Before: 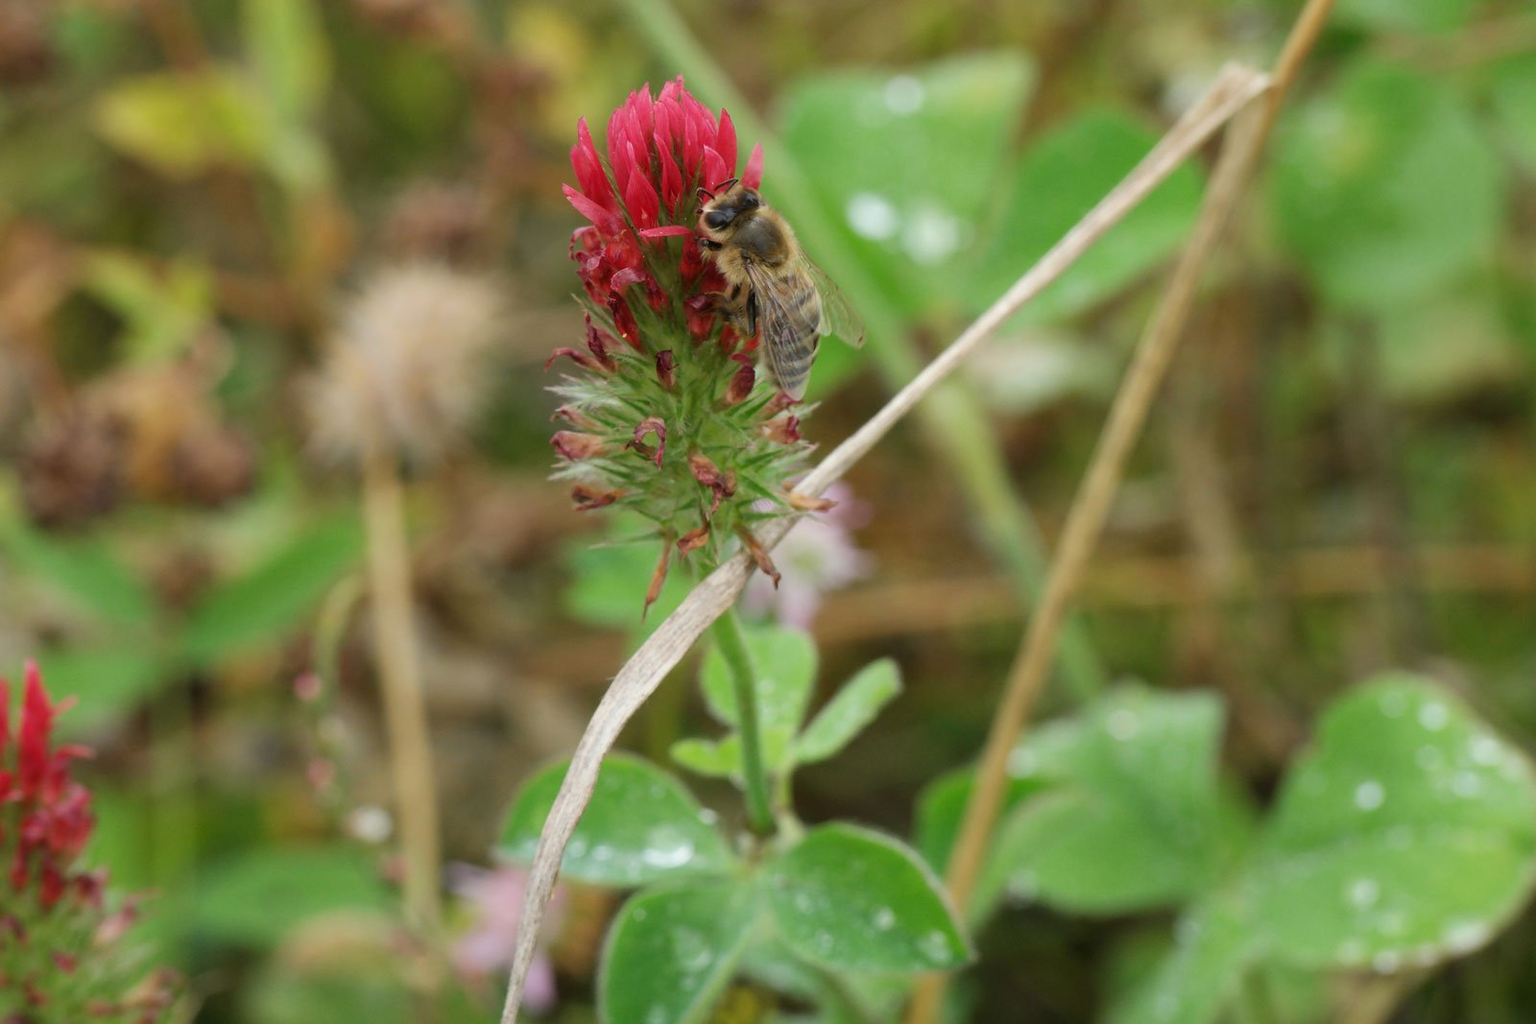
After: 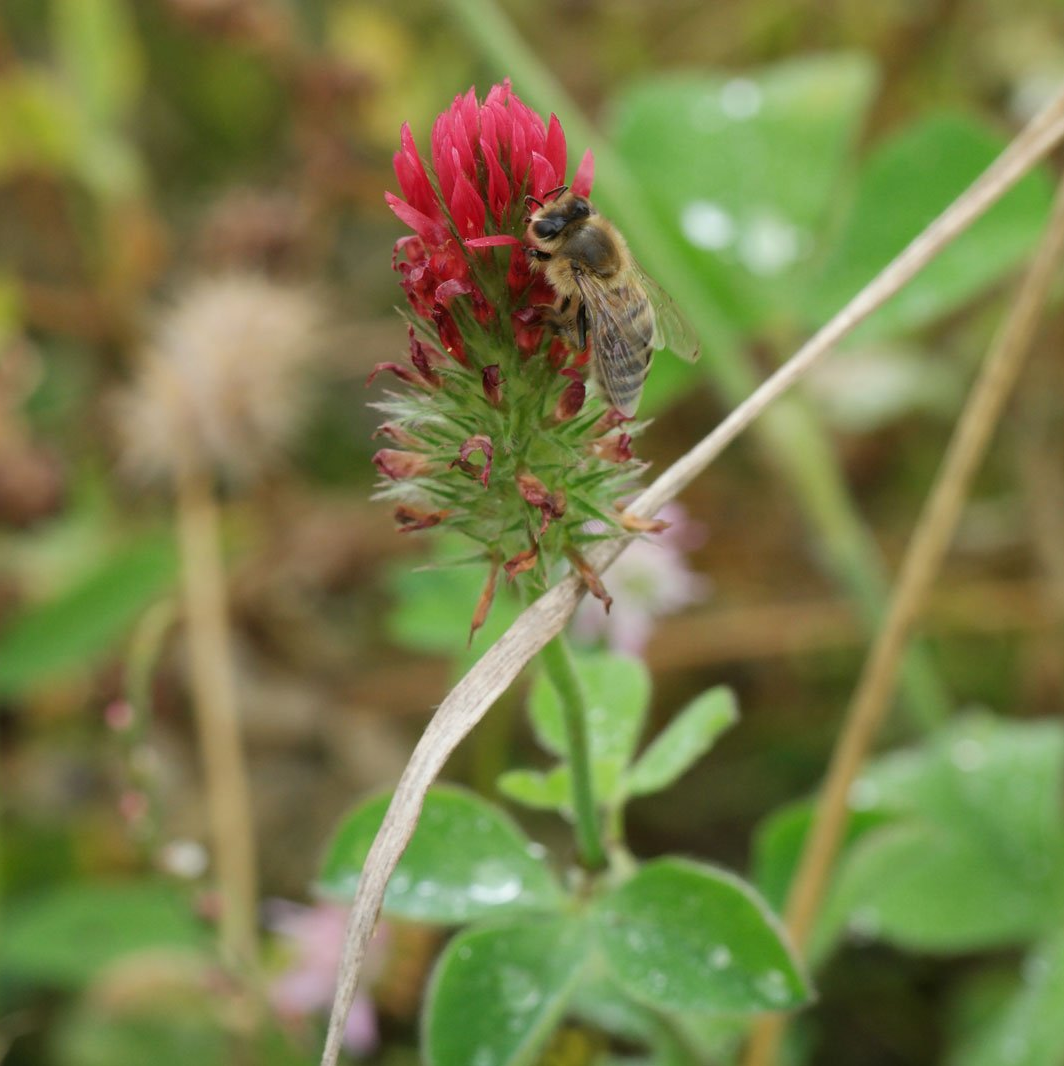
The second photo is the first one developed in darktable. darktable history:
crop and rotate: left 12.587%, right 20.892%
